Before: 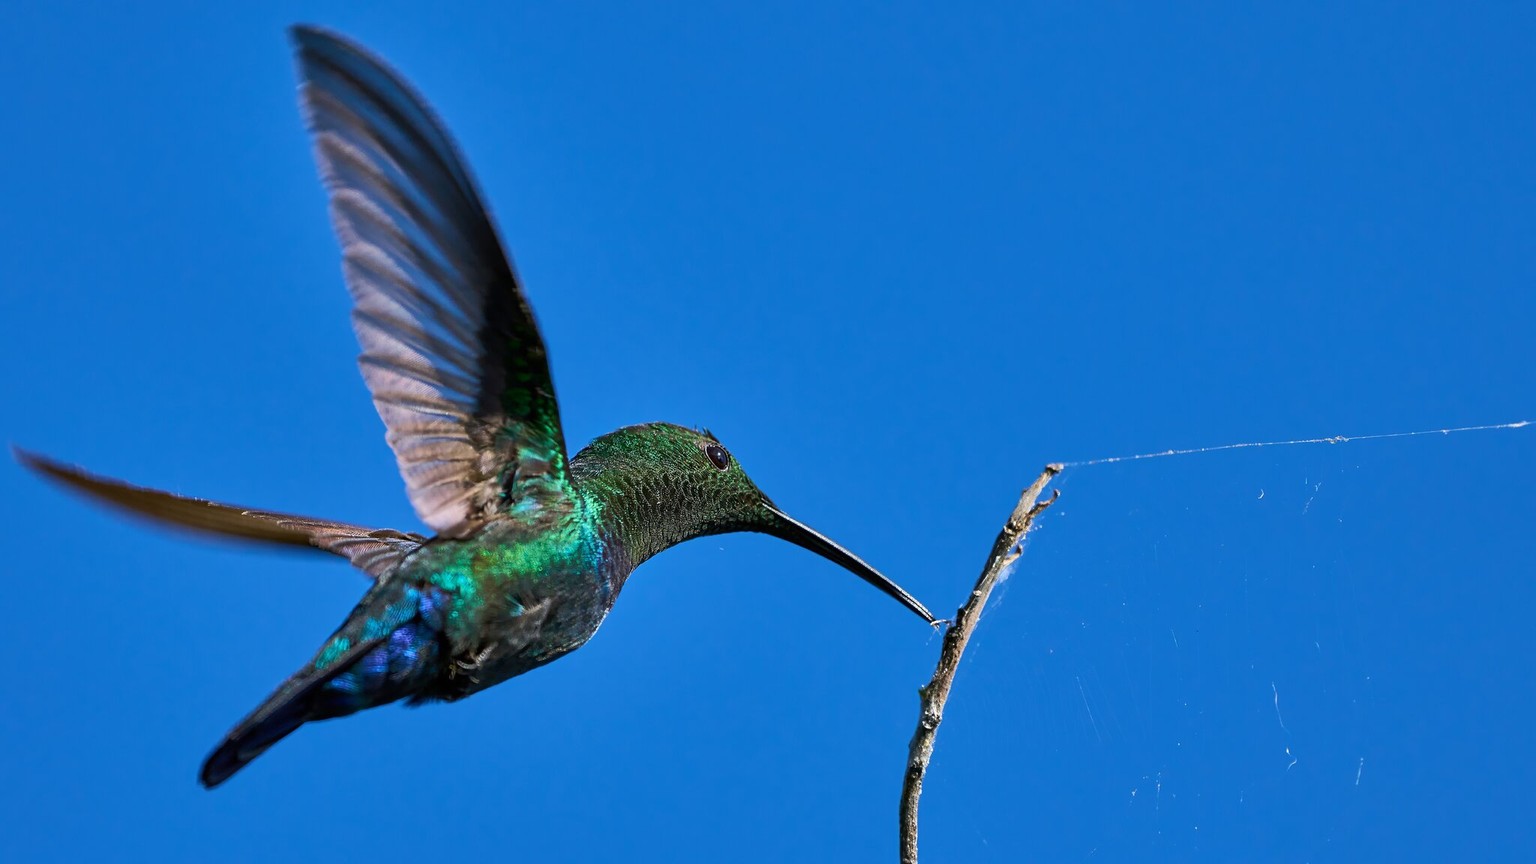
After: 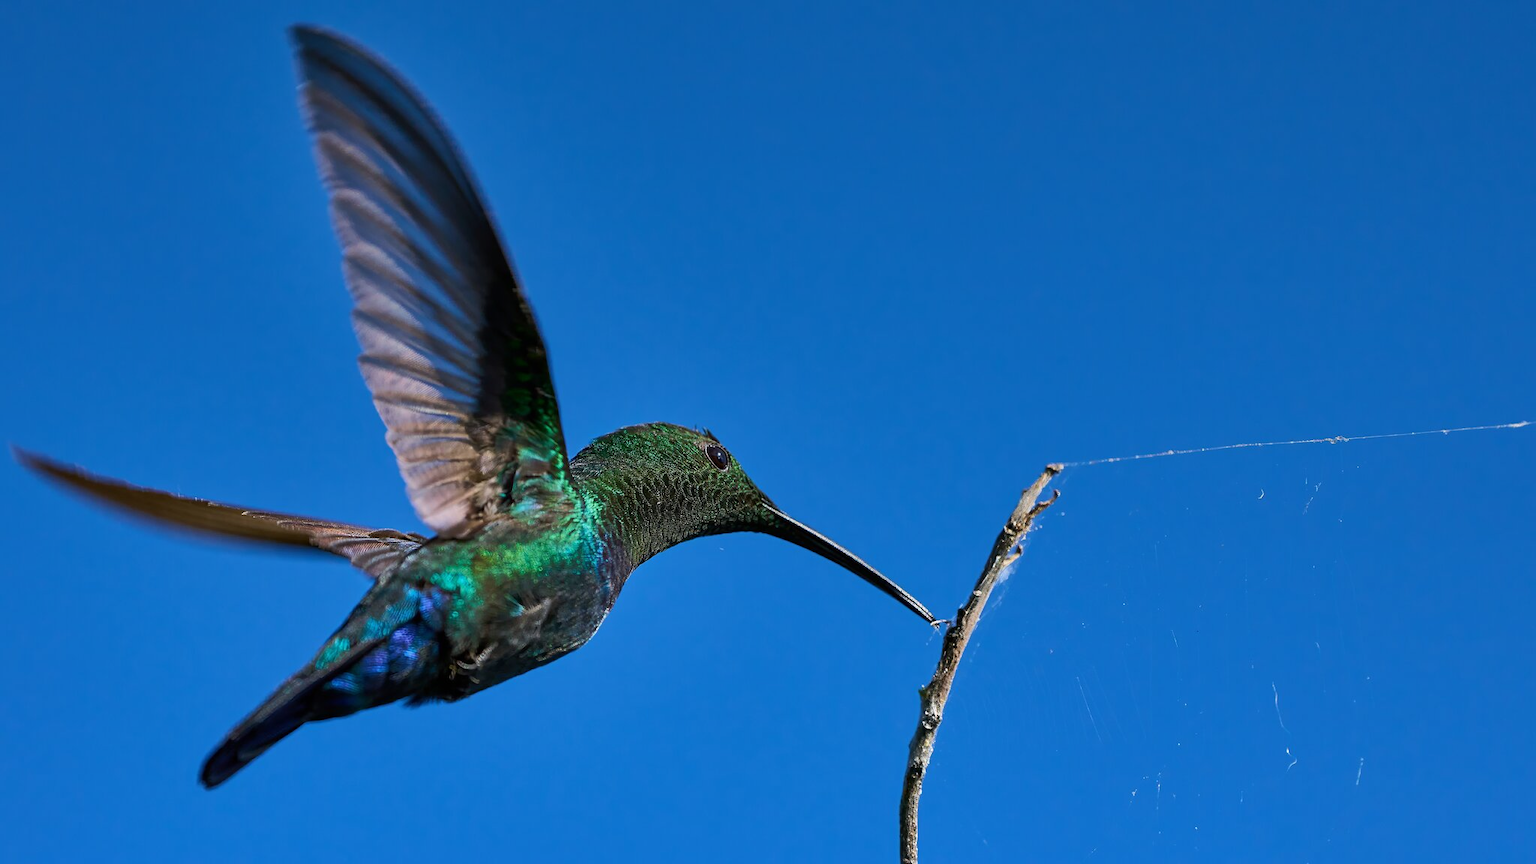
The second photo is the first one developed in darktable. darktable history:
graduated density: on, module defaults
tone equalizer: on, module defaults
